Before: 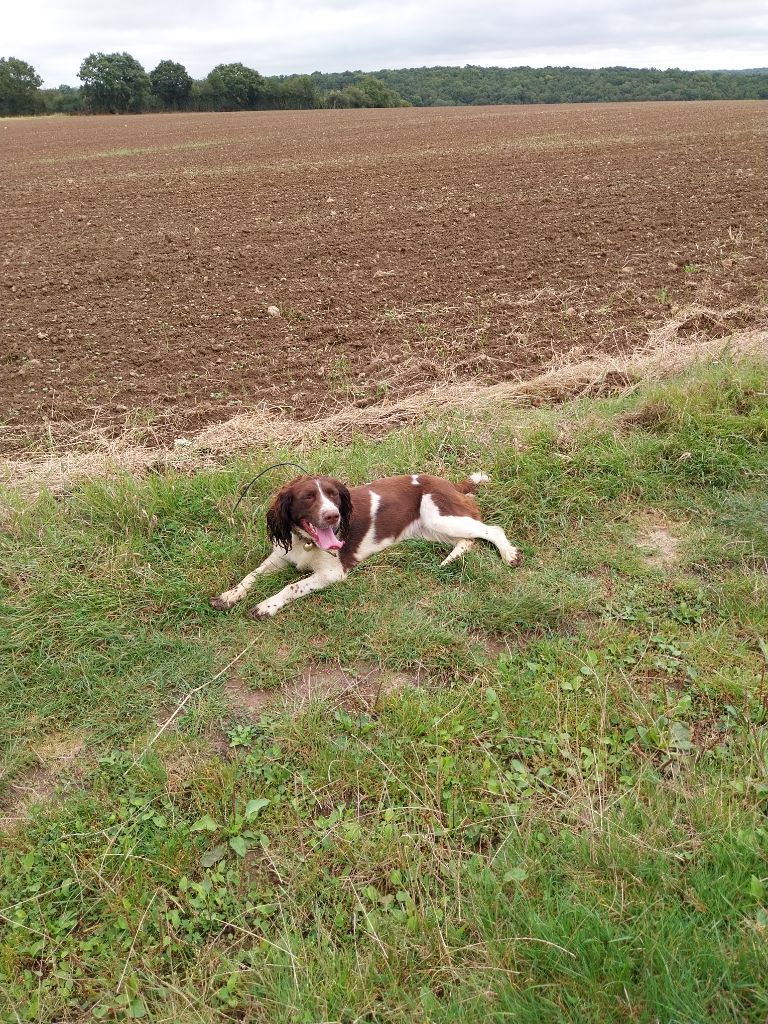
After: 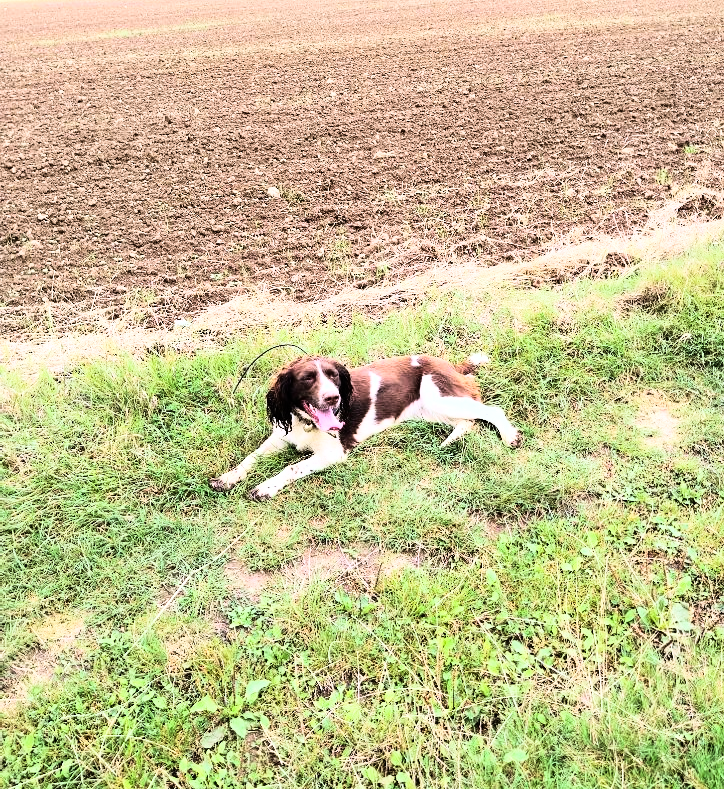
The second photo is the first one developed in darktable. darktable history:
white balance: red 0.954, blue 1.079
crop and rotate: angle 0.03°, top 11.643%, right 5.651%, bottom 11.189%
rgb curve: curves: ch0 [(0, 0) (0.21, 0.15) (0.24, 0.21) (0.5, 0.75) (0.75, 0.96) (0.89, 0.99) (1, 1)]; ch1 [(0, 0.02) (0.21, 0.13) (0.25, 0.2) (0.5, 0.67) (0.75, 0.9) (0.89, 0.97) (1, 1)]; ch2 [(0, 0.02) (0.21, 0.13) (0.25, 0.2) (0.5, 0.67) (0.75, 0.9) (0.89, 0.97) (1, 1)], compensate middle gray true
tone equalizer: -8 EV -0.417 EV, -7 EV -0.389 EV, -6 EV -0.333 EV, -5 EV -0.222 EV, -3 EV 0.222 EV, -2 EV 0.333 EV, -1 EV 0.389 EV, +0 EV 0.417 EV, edges refinement/feathering 500, mask exposure compensation -1.57 EV, preserve details no
